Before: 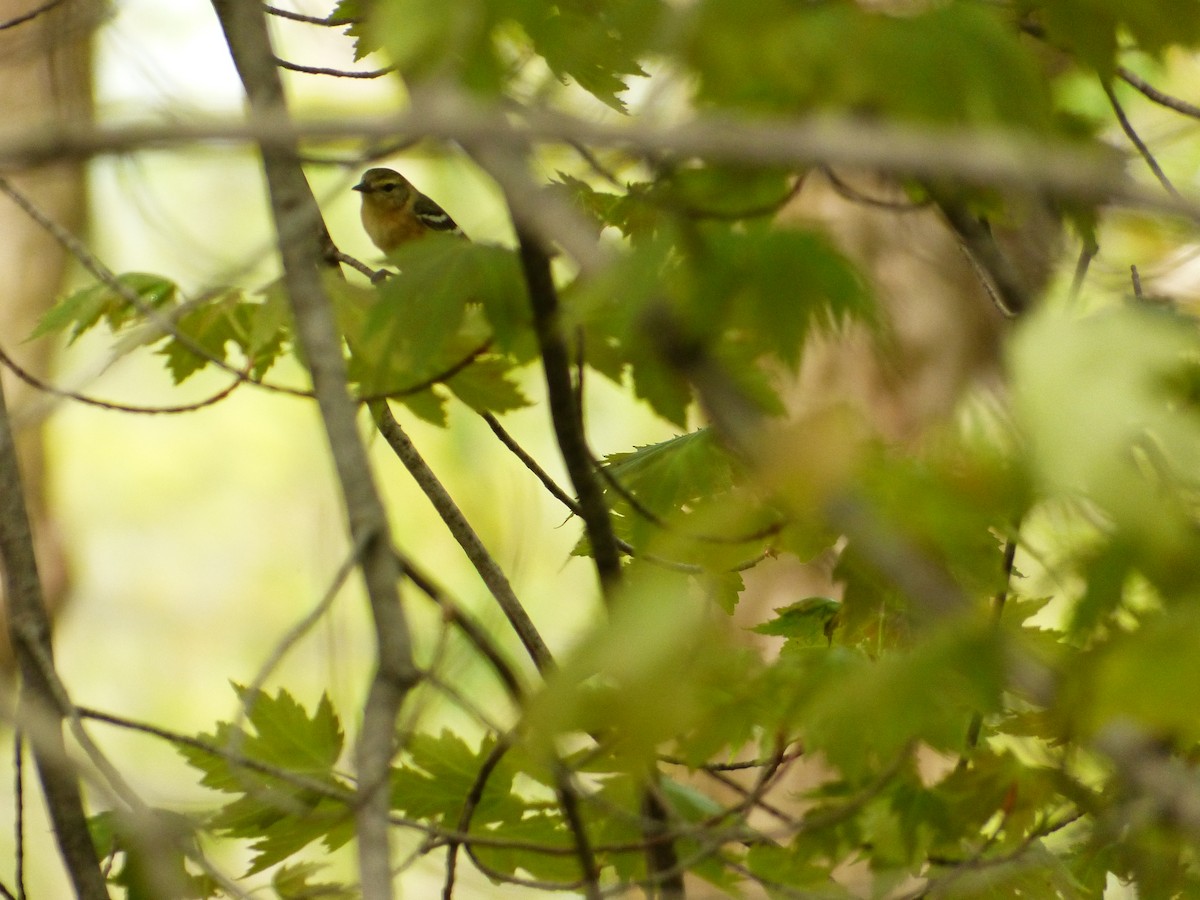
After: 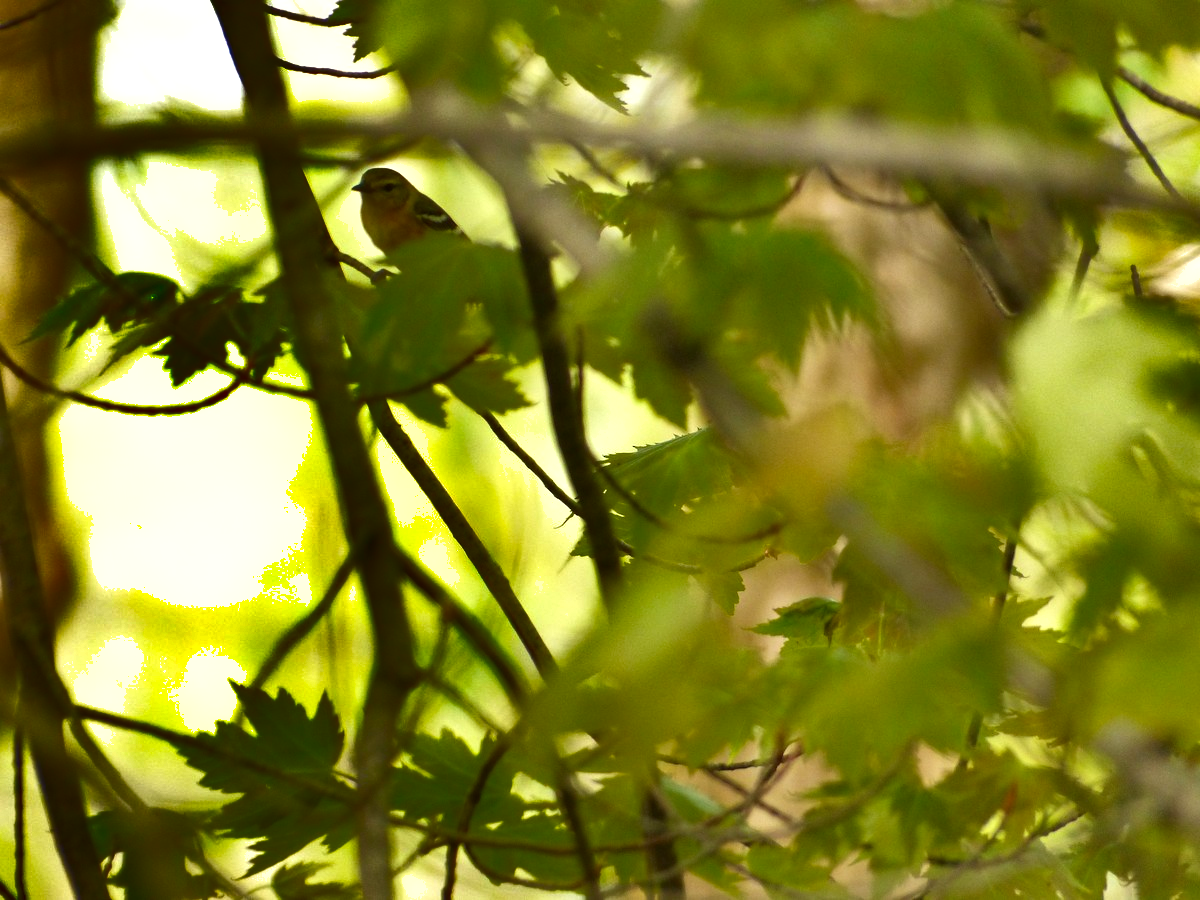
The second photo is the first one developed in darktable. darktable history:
shadows and highlights: radius 123.98, shadows 100, white point adjustment -3, highlights -100, highlights color adjustment 89.84%, soften with gaussian
exposure: black level correction 0, exposure 0.5 EV, compensate highlight preservation false
